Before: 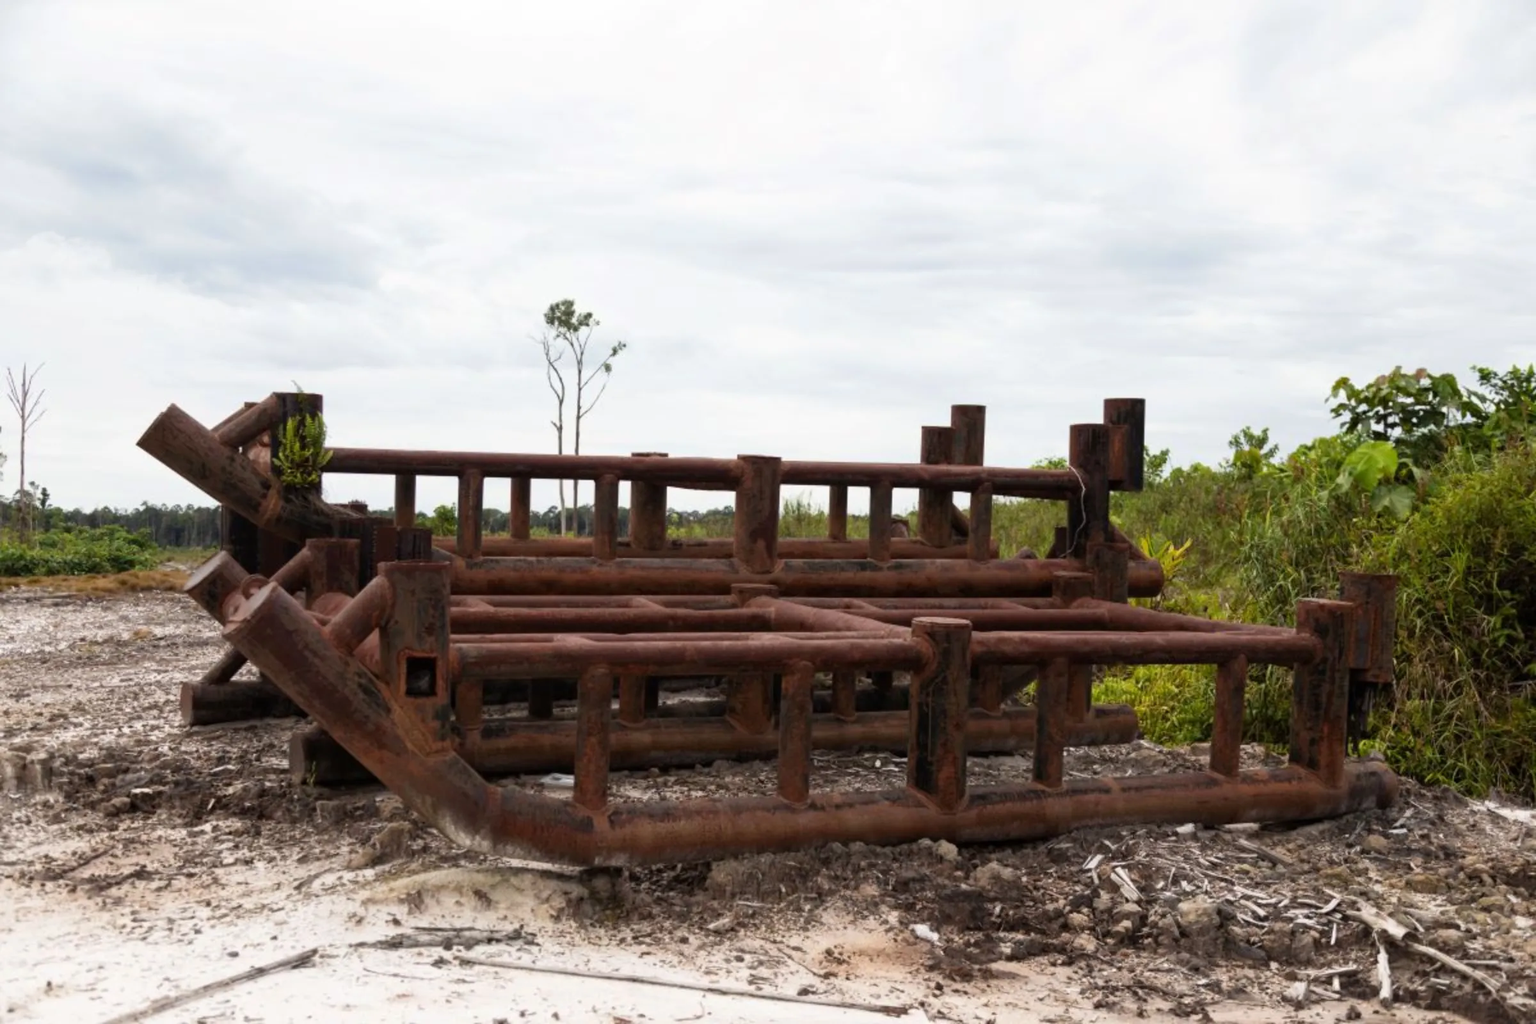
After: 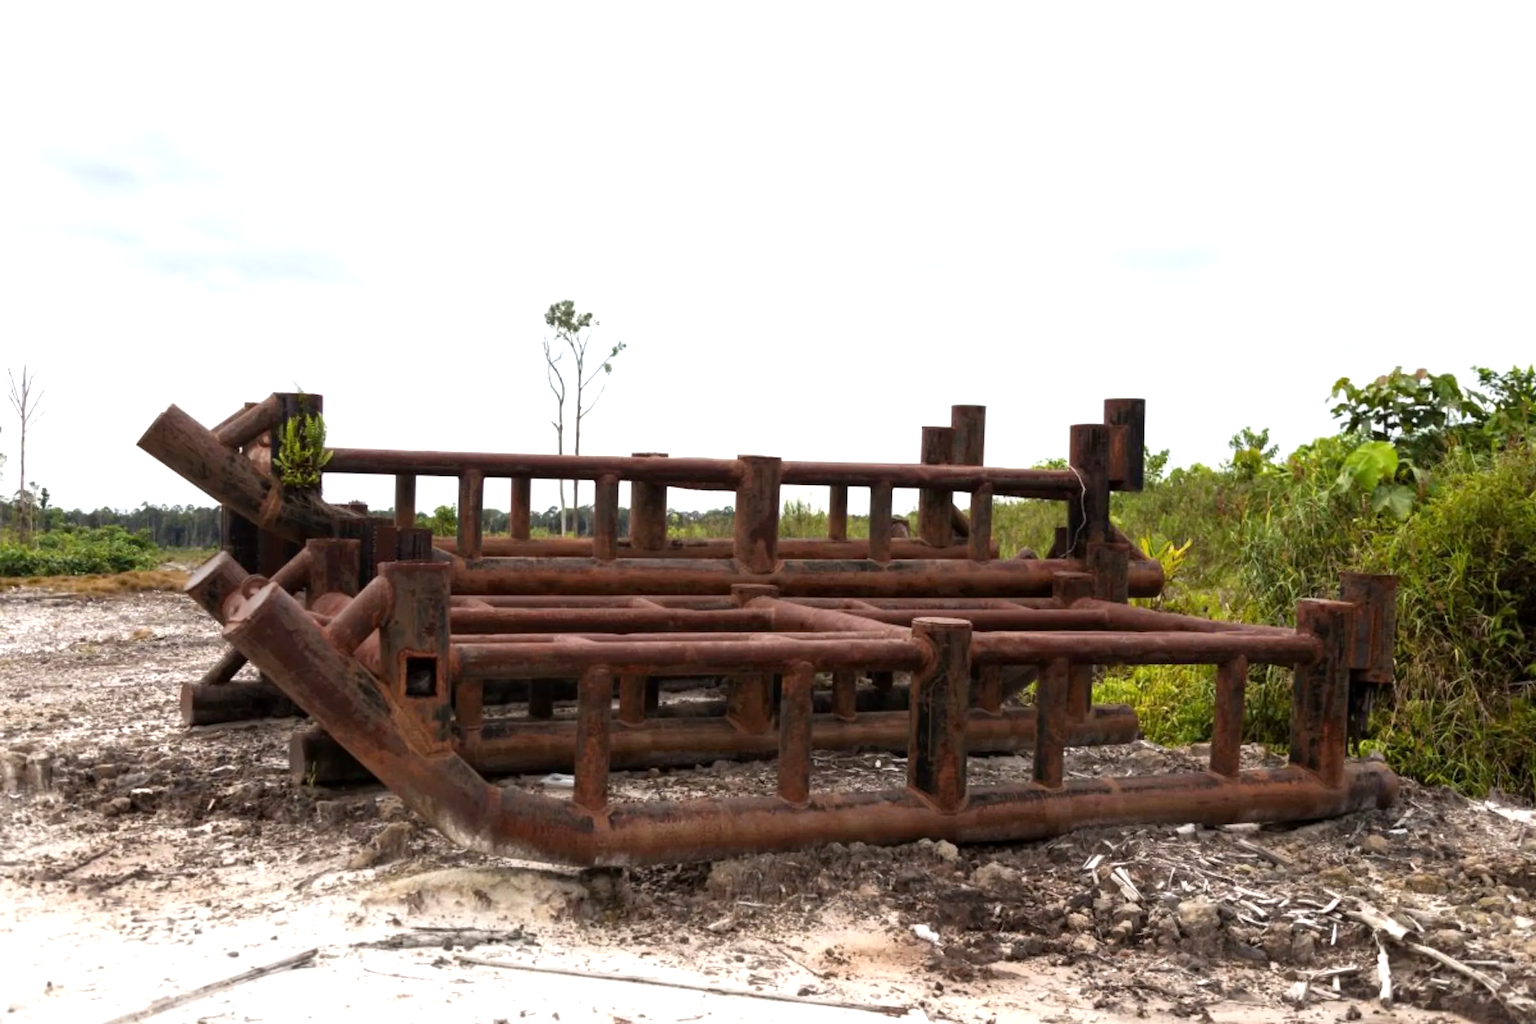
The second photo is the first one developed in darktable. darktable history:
exposure: black level correction 0.001, exposure 0.499 EV, compensate exposure bias true, compensate highlight preservation false
tone equalizer: on, module defaults
